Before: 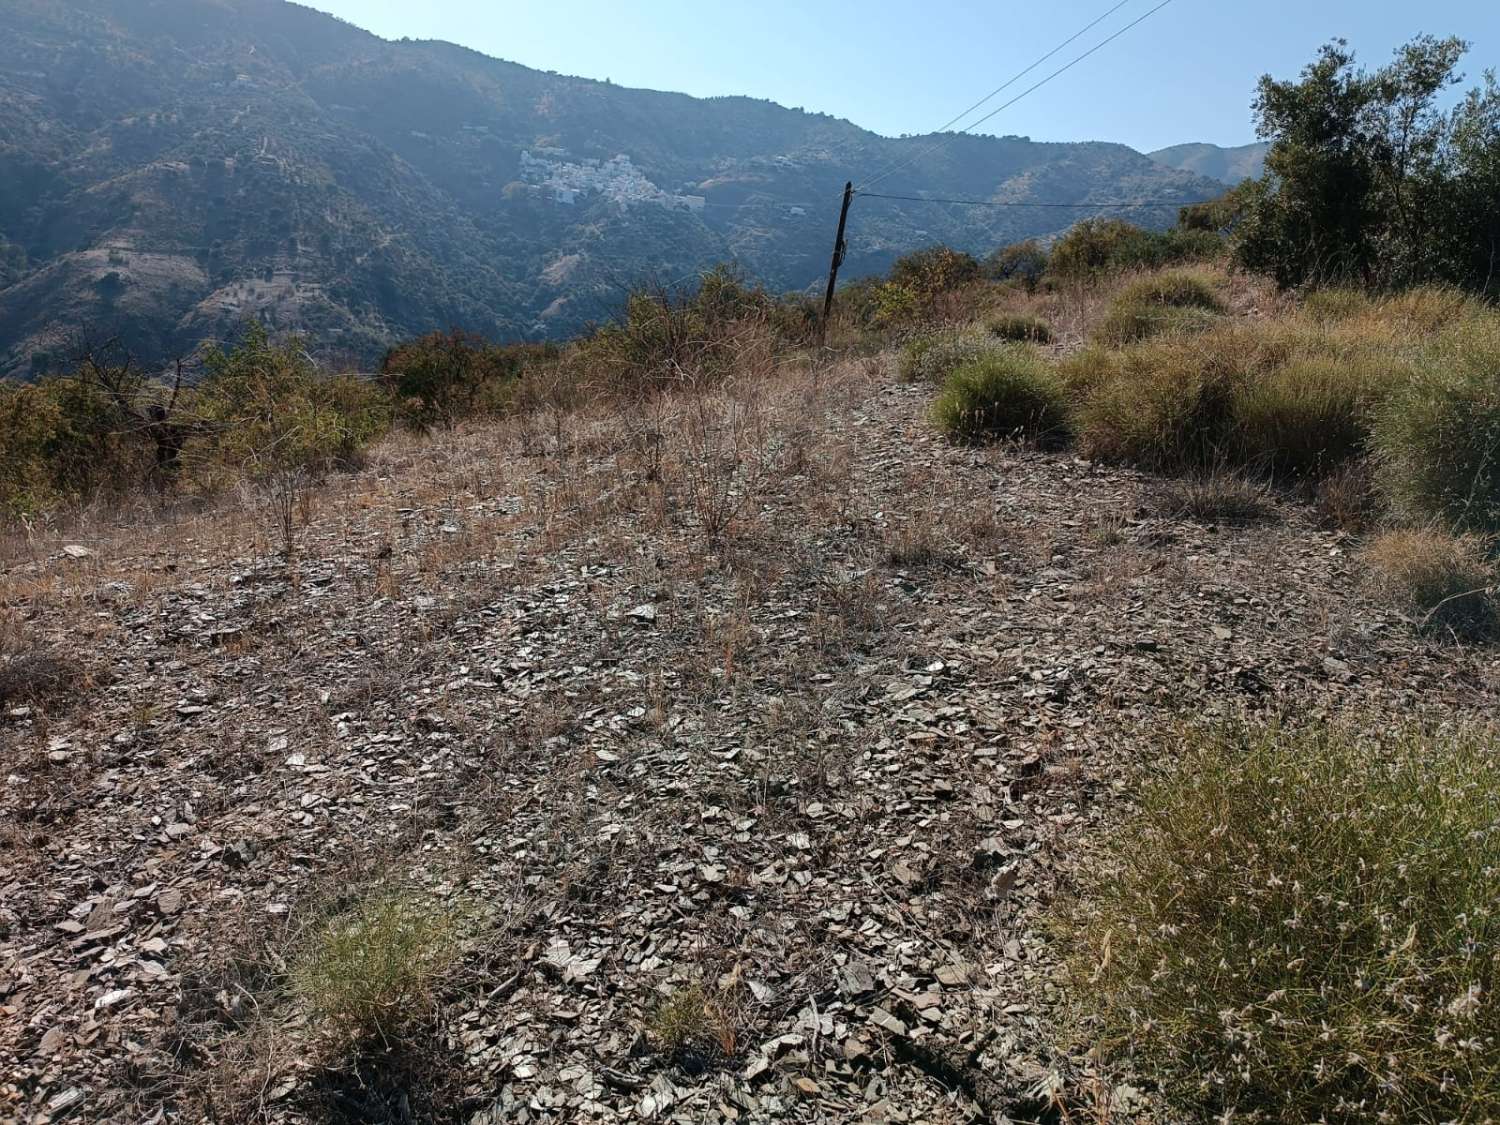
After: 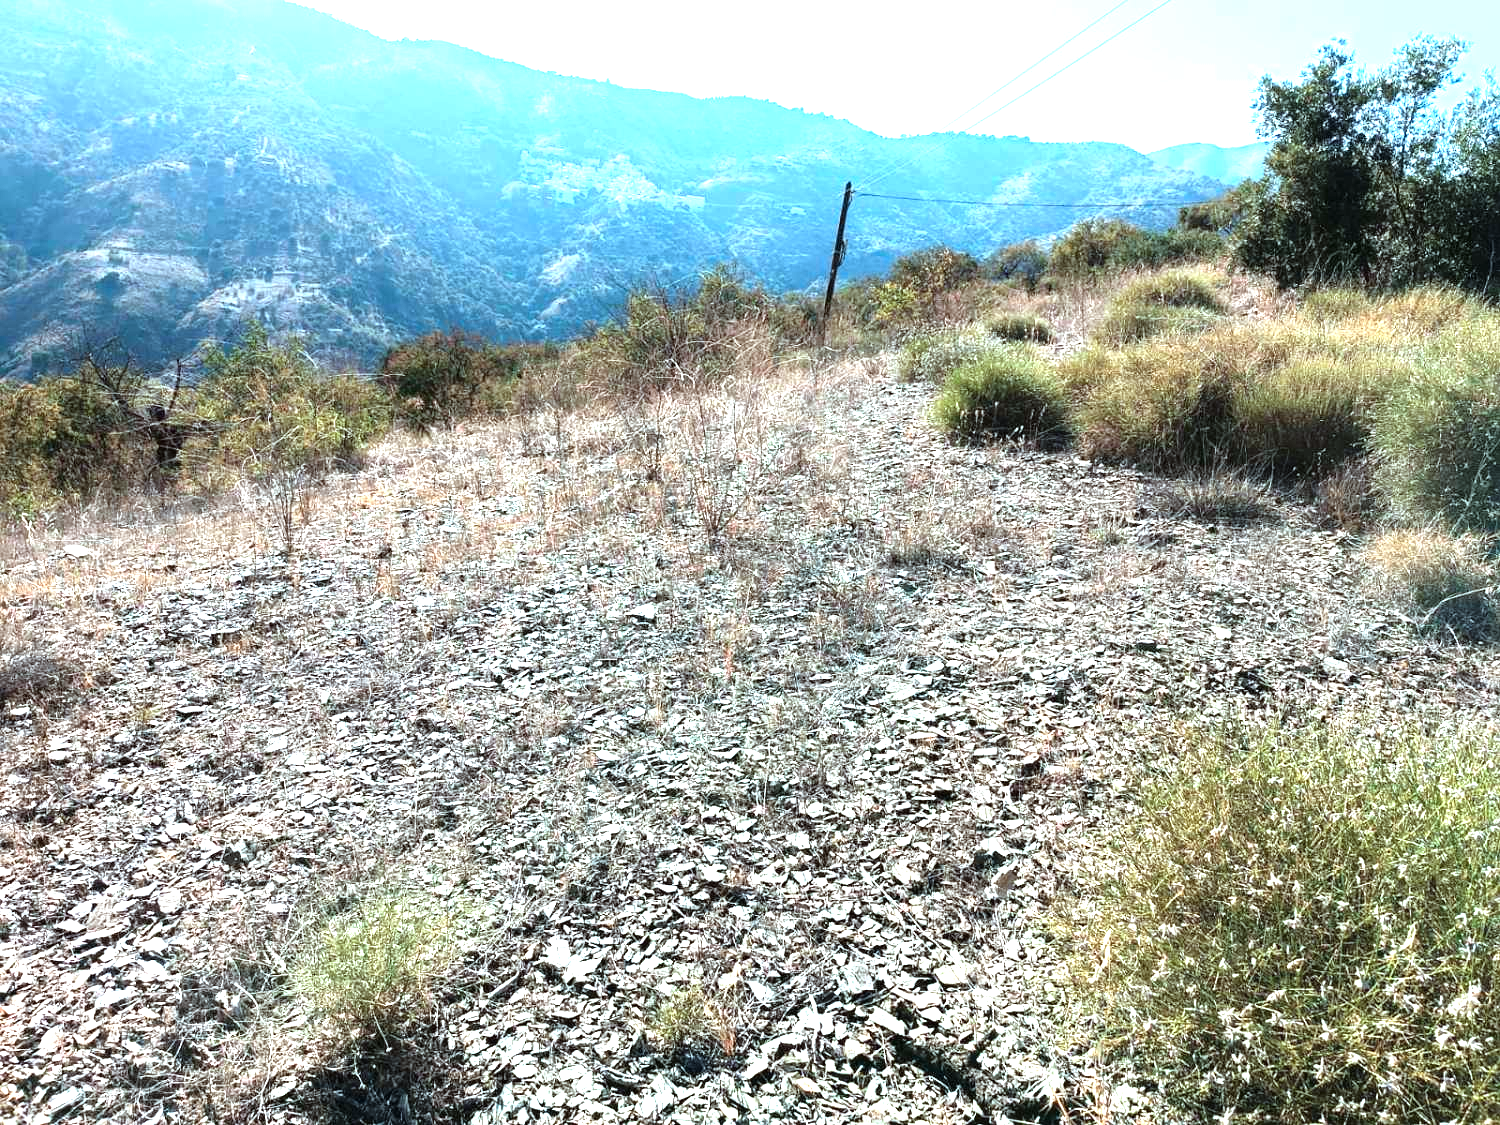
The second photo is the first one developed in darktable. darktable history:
exposure: black level correction 0, exposure 1.412 EV, compensate highlight preservation false
tone equalizer: -8 EV -0.723 EV, -7 EV -0.739 EV, -6 EV -0.633 EV, -5 EV -0.388 EV, -3 EV 0.388 EV, -2 EV 0.6 EV, -1 EV 0.687 EV, +0 EV 0.746 EV
color correction: highlights a* -9.96, highlights b* -10.15
